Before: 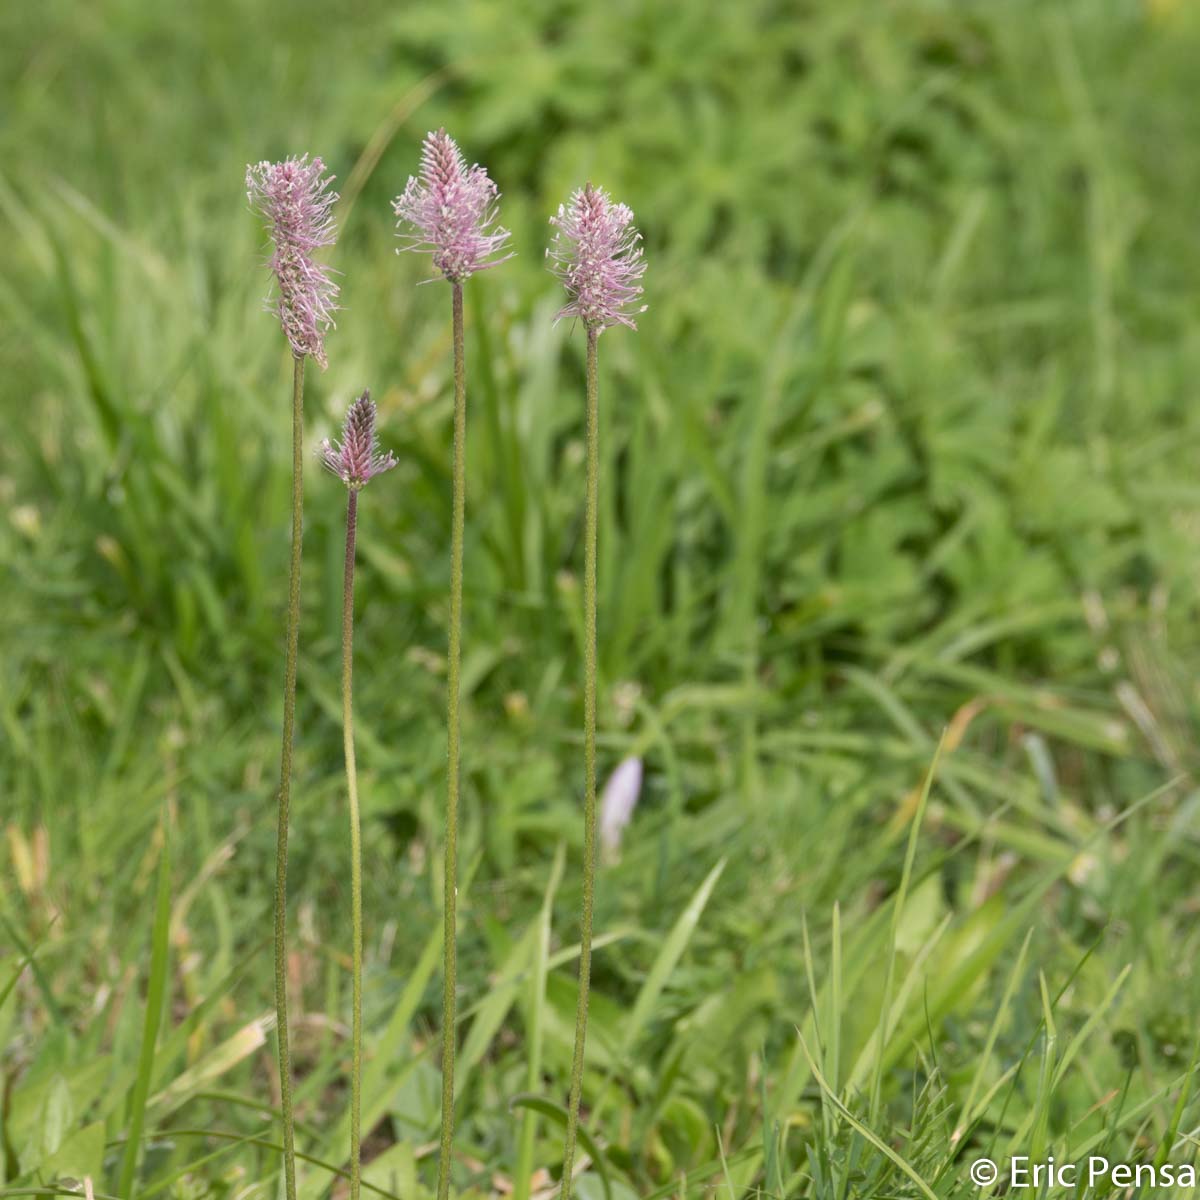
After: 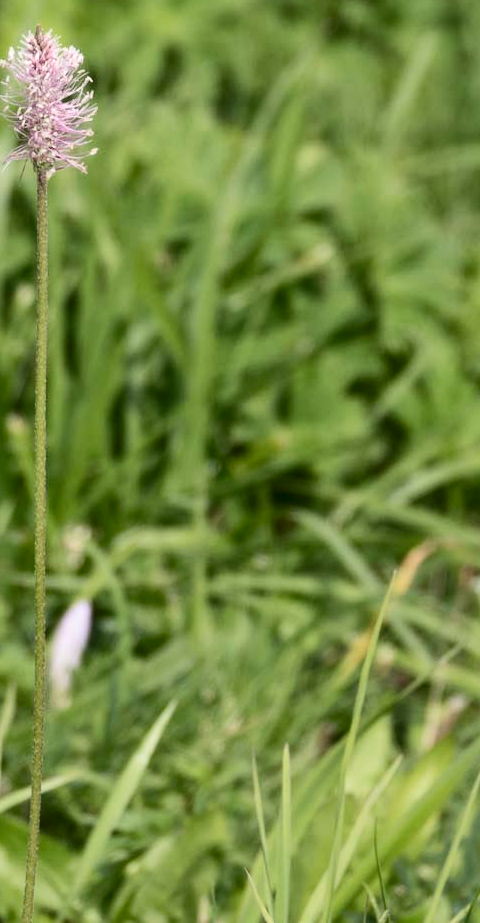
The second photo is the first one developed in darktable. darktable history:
color zones: curves: ch0 [(0.25, 0.5) (0.636, 0.25) (0.75, 0.5)]
crop: left 45.854%, top 13.136%, right 14.115%, bottom 9.931%
contrast brightness saturation: contrast 0.287
